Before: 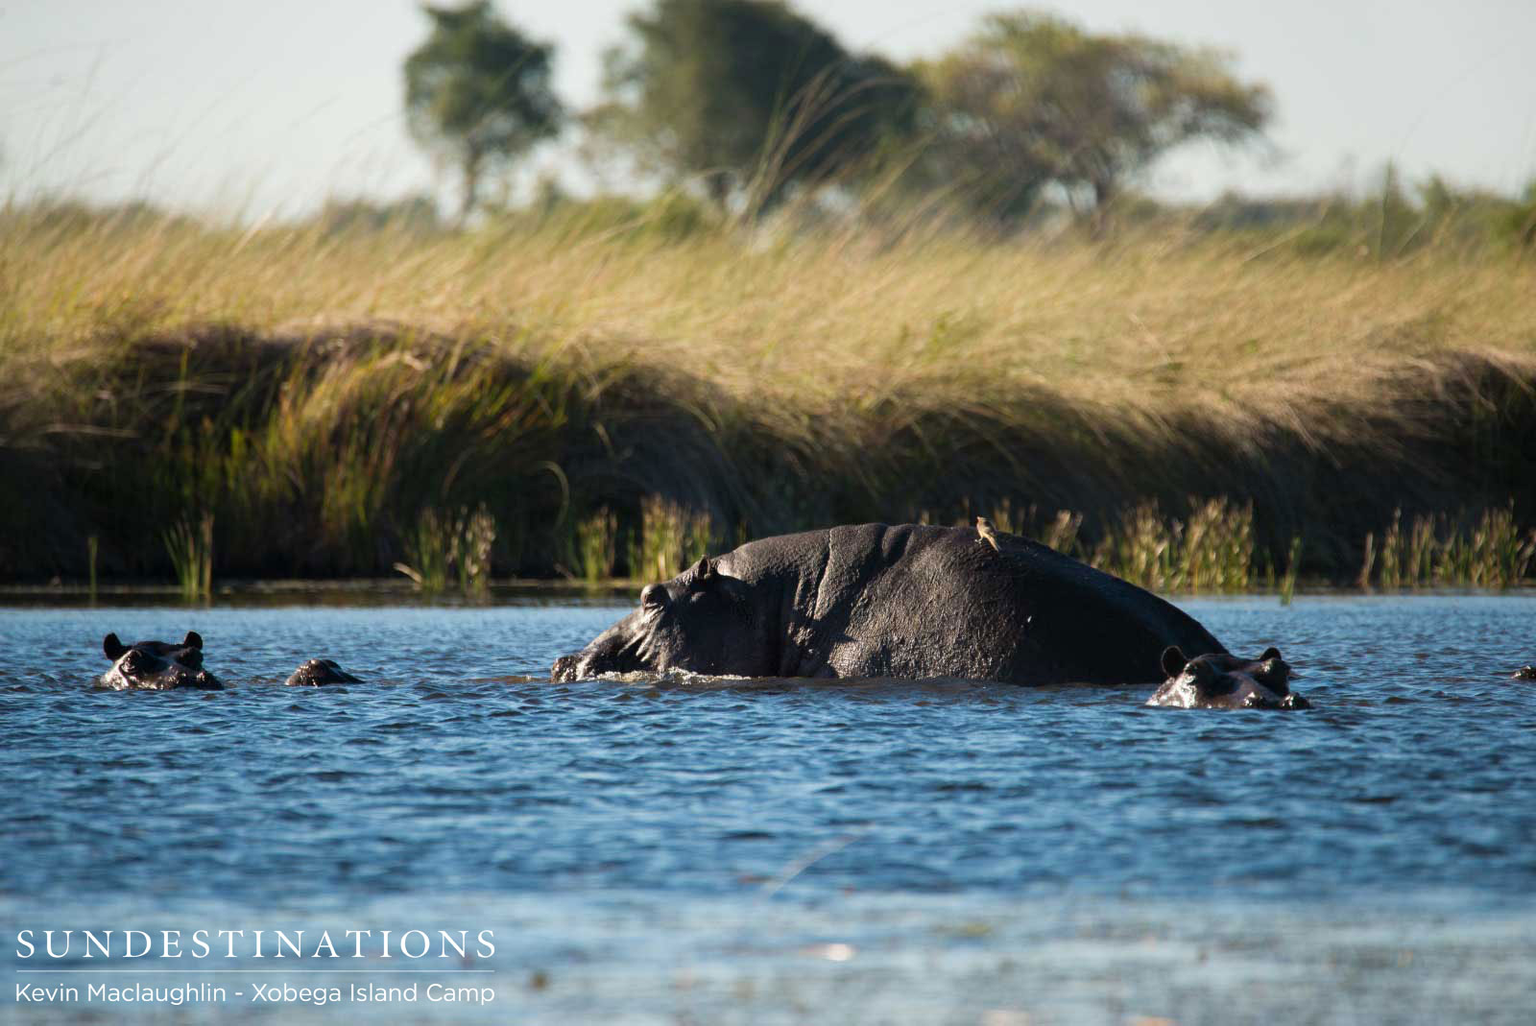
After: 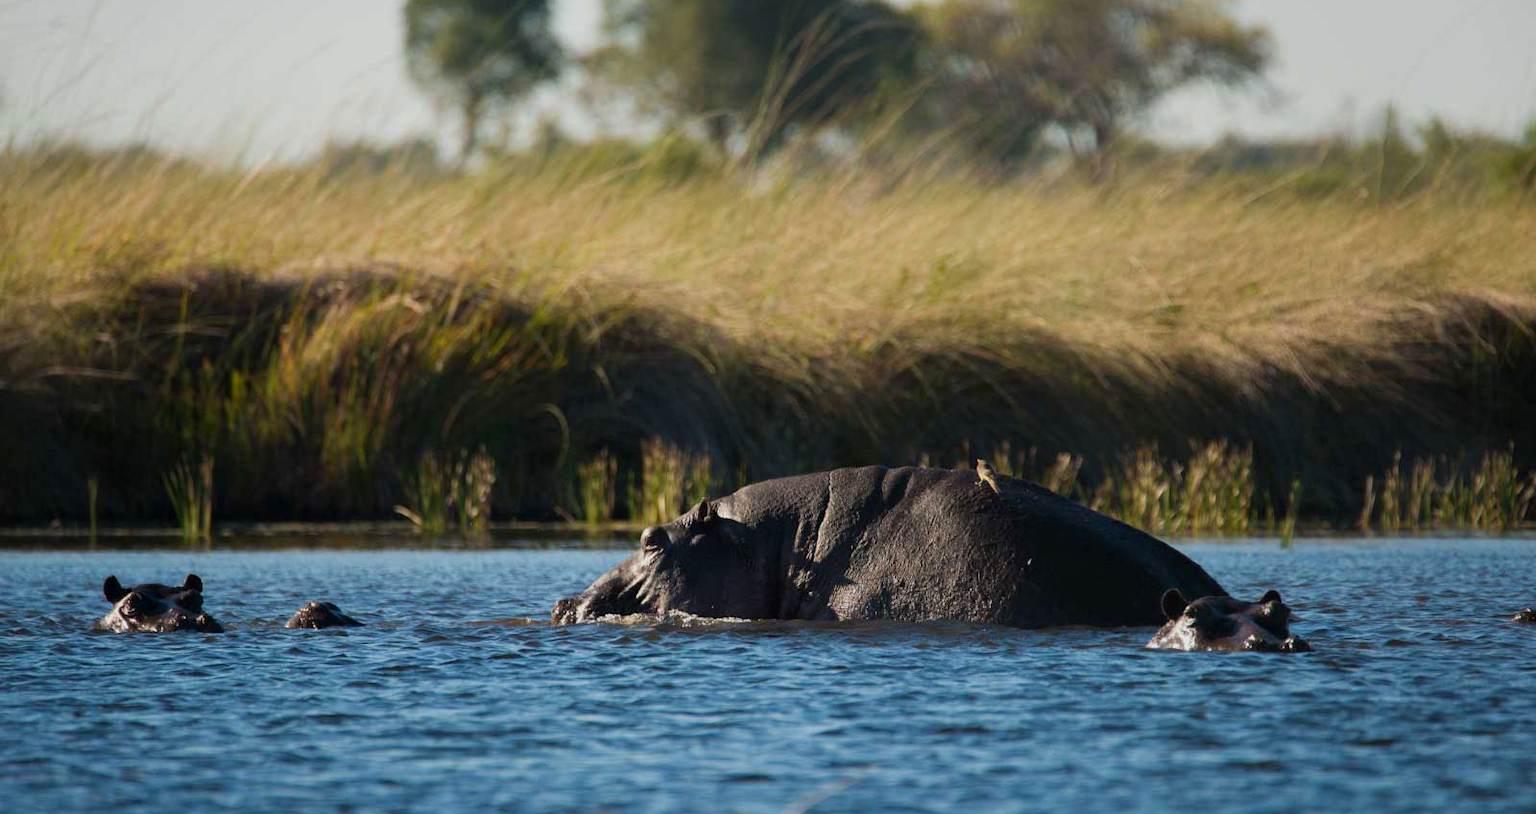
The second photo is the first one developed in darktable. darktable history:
crop and rotate: top 5.667%, bottom 14.937%
shadows and highlights: radius 121.13, shadows 21.4, white point adjustment -9.72, highlights -14.39, soften with gaussian
exposure: compensate exposure bias true, compensate highlight preservation false
